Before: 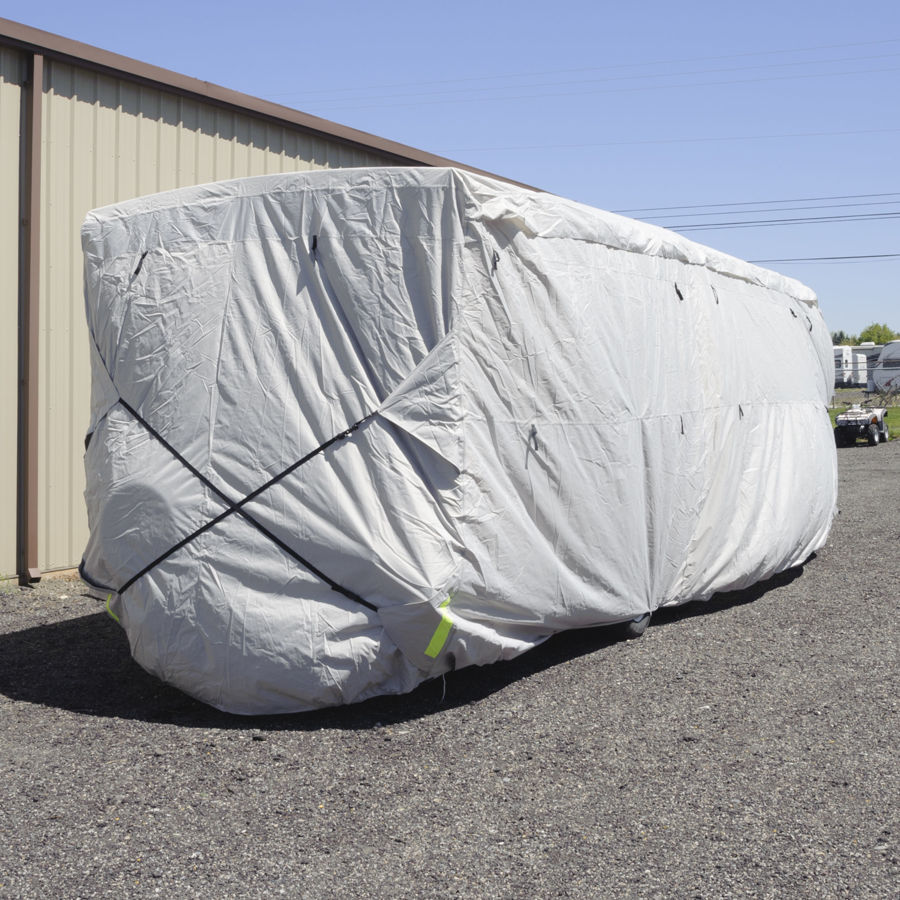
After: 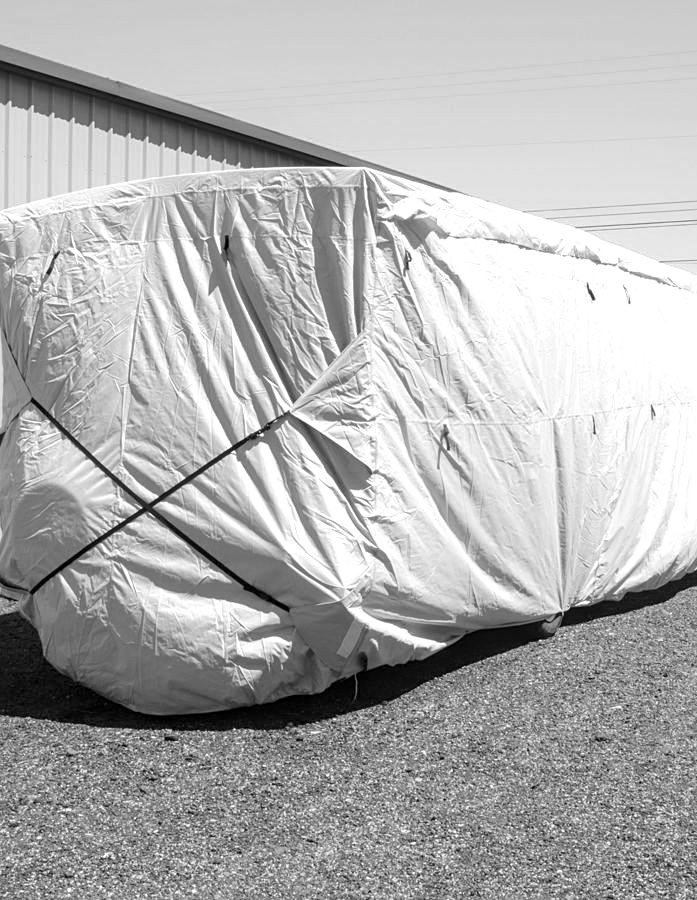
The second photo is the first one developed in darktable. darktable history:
color calibration: output gray [0.22, 0.42, 0.37, 0], gray › normalize channels true, illuminant same as pipeline (D50), adaptation XYZ, x 0.346, y 0.359, gamut compression 0
color balance rgb: perceptual saturation grading › global saturation 25%, perceptual saturation grading › highlights -50%, perceptual saturation grading › shadows 30%, perceptual brilliance grading › global brilliance 12%, global vibrance 20%
sharpen: amount 0.2
local contrast: on, module defaults
crop: left 9.88%, right 12.664%
